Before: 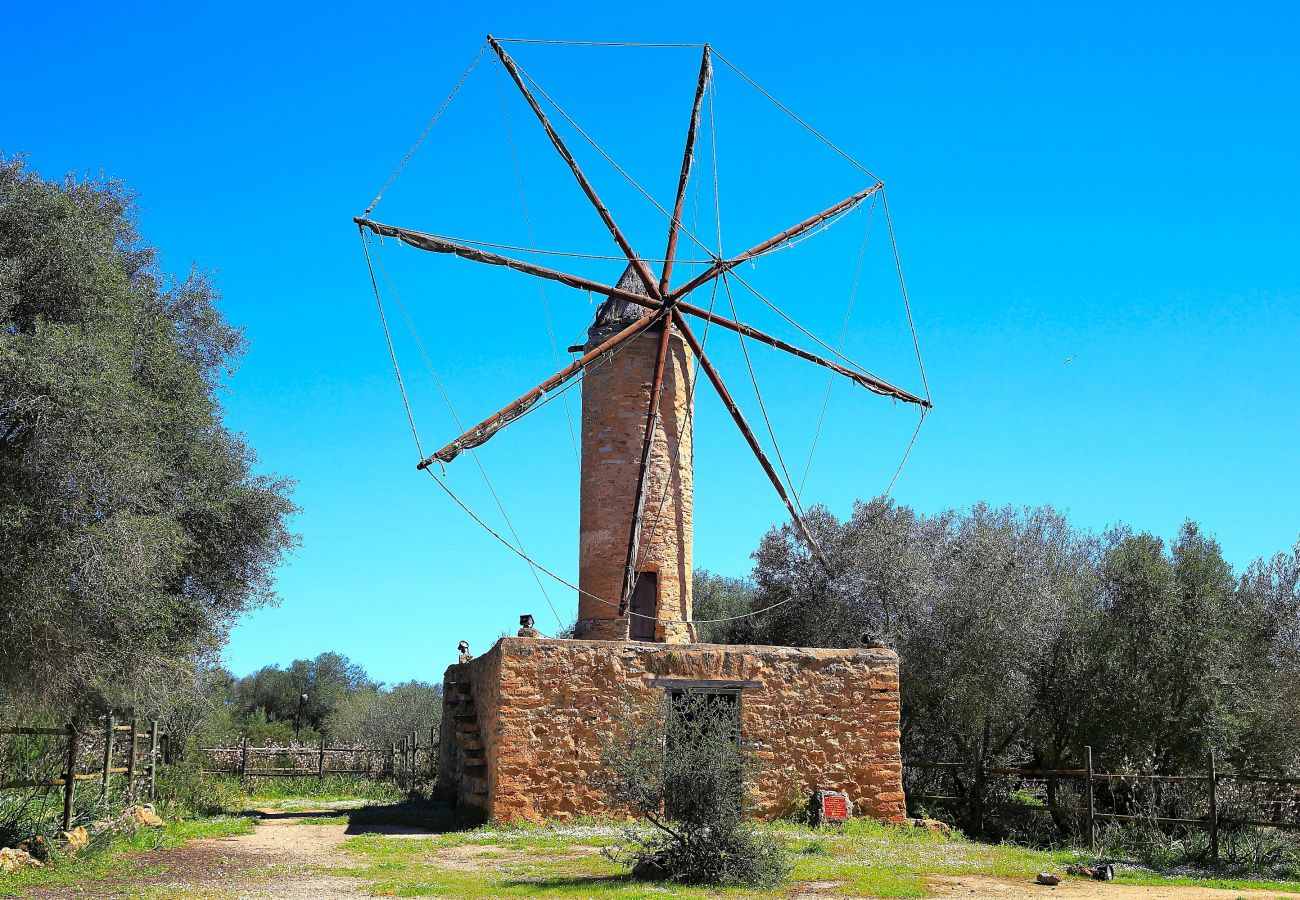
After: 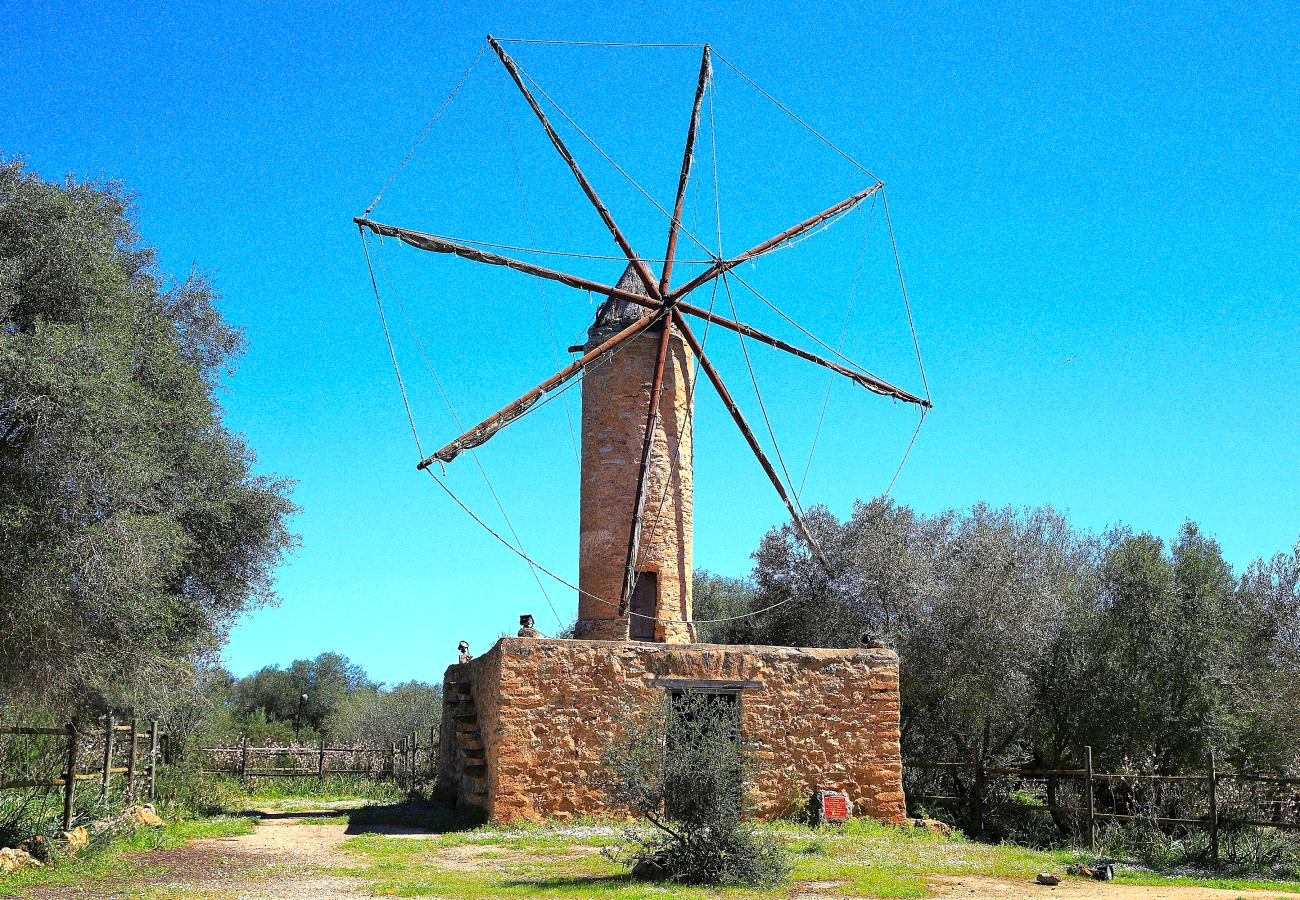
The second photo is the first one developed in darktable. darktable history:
exposure: exposure 0.178 EV, compensate exposure bias true, compensate highlight preservation false
grain: coarseness 0.09 ISO, strength 40%
